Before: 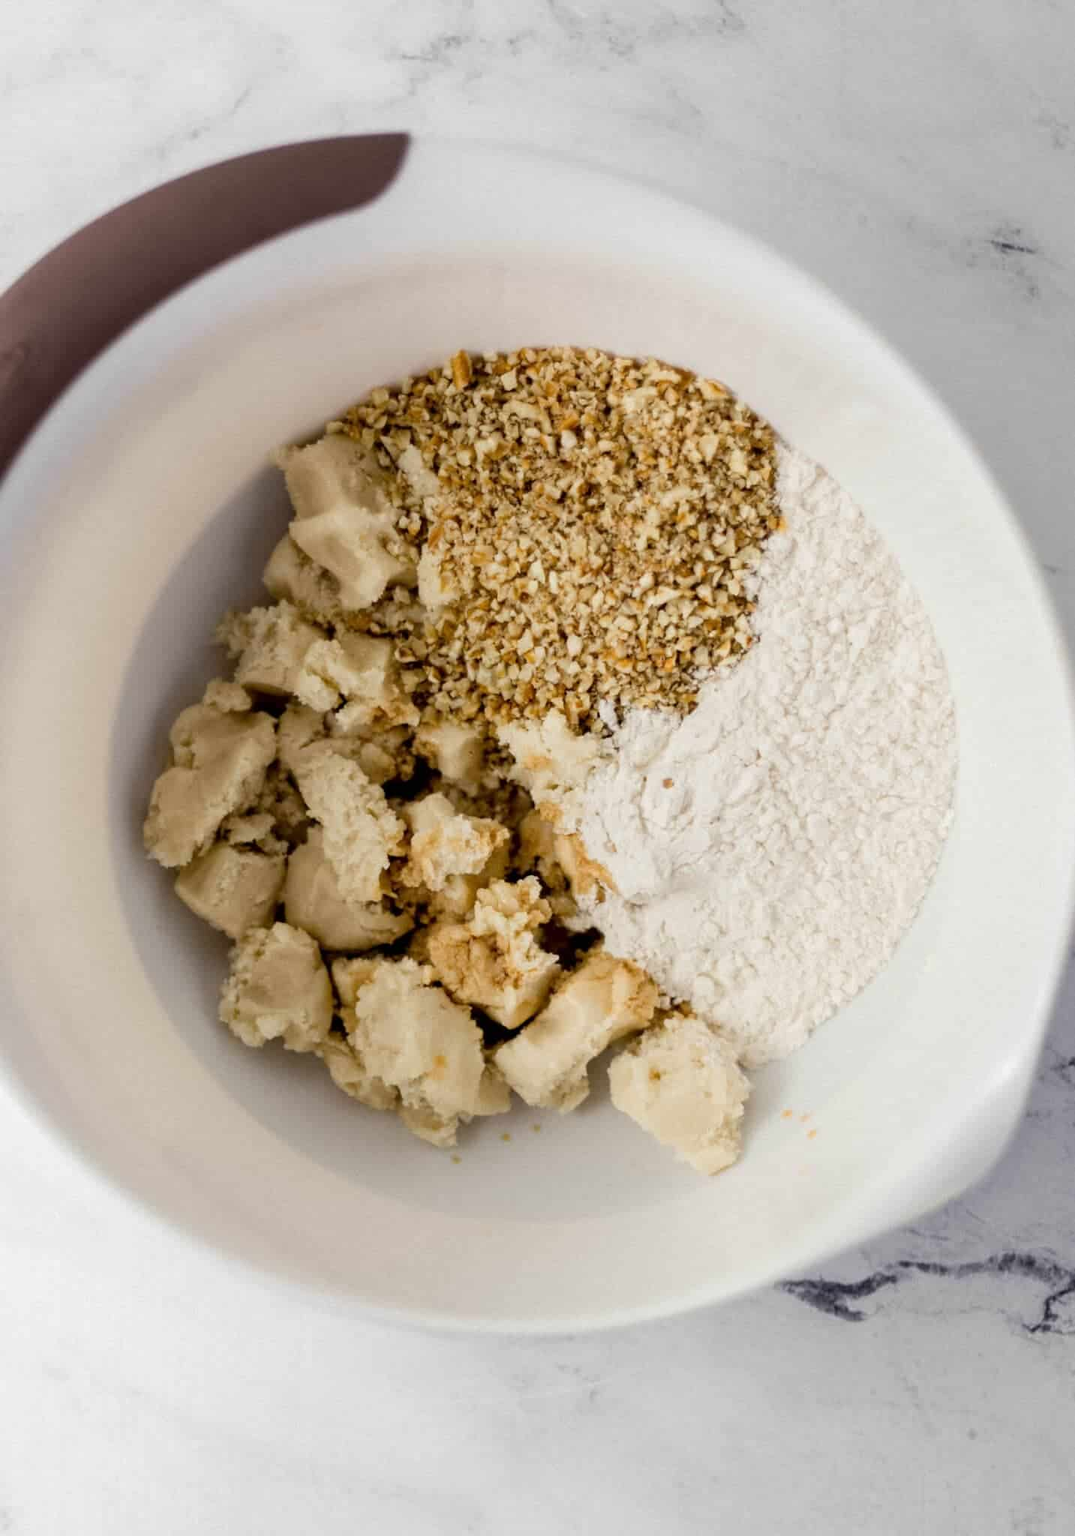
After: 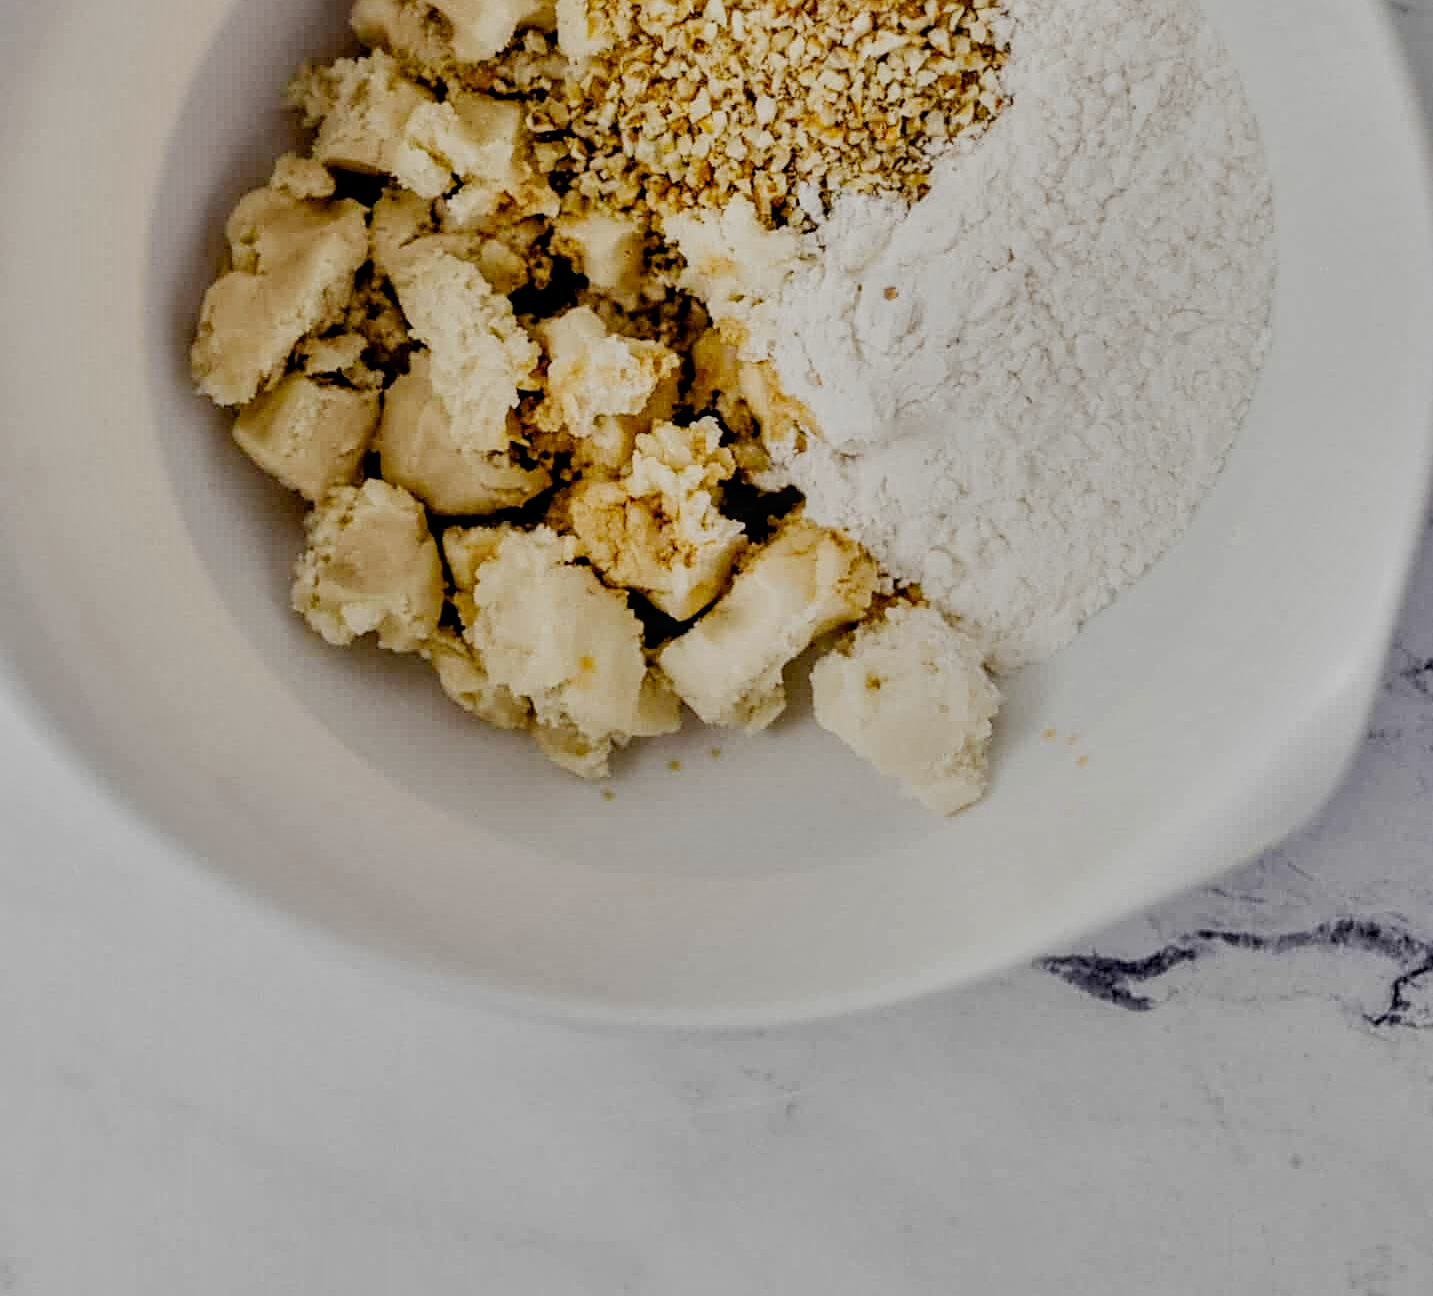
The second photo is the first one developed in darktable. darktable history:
sharpen: amount 0.585
shadows and highlights: radius 105.8, shadows 24.06, highlights -59.25, highlights color adjustment 42.39%, low approximation 0.01, soften with gaussian
contrast brightness saturation: contrast 0.075, brightness 0.071, saturation 0.178
crop and rotate: top 36.693%
tone equalizer: on, module defaults
filmic rgb: black relative exposure -6.04 EV, white relative exposure 6.95 EV, hardness 2.25, preserve chrominance no, color science v5 (2021)
local contrast: on, module defaults
